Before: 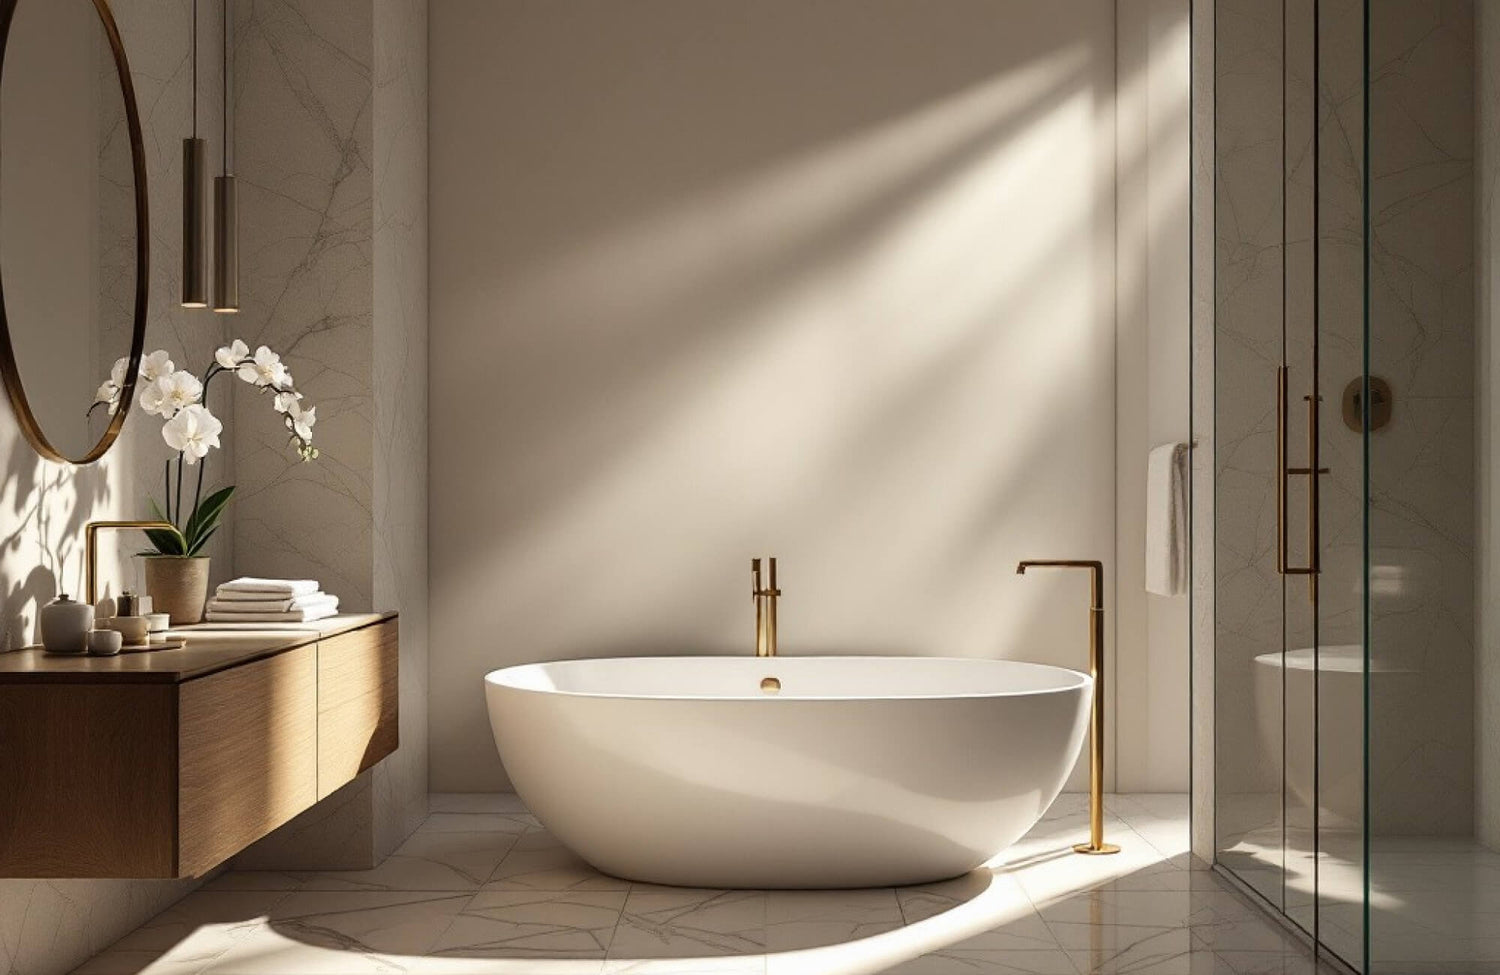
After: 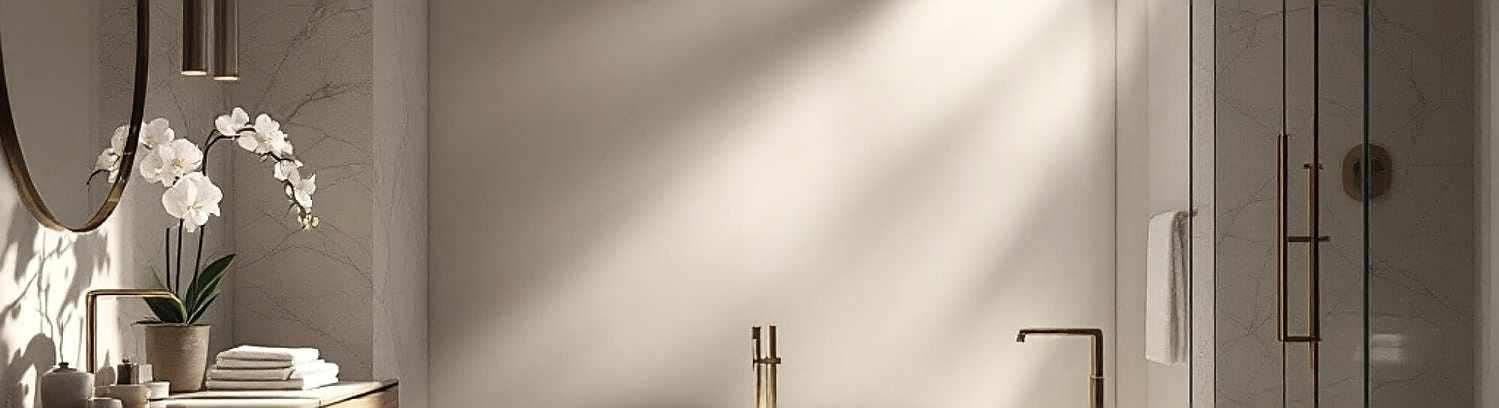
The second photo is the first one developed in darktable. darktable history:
crop and rotate: top 23.84%, bottom 34.294%
contrast brightness saturation: contrast 0.06, brightness -0.01, saturation -0.23
contrast equalizer: octaves 7, y [[0.6 ×6], [0.55 ×6], [0 ×6], [0 ×6], [0 ×6]], mix -0.3
sharpen: on, module defaults
shadows and highlights: shadows -12.5, white point adjustment 4, highlights 28.33
